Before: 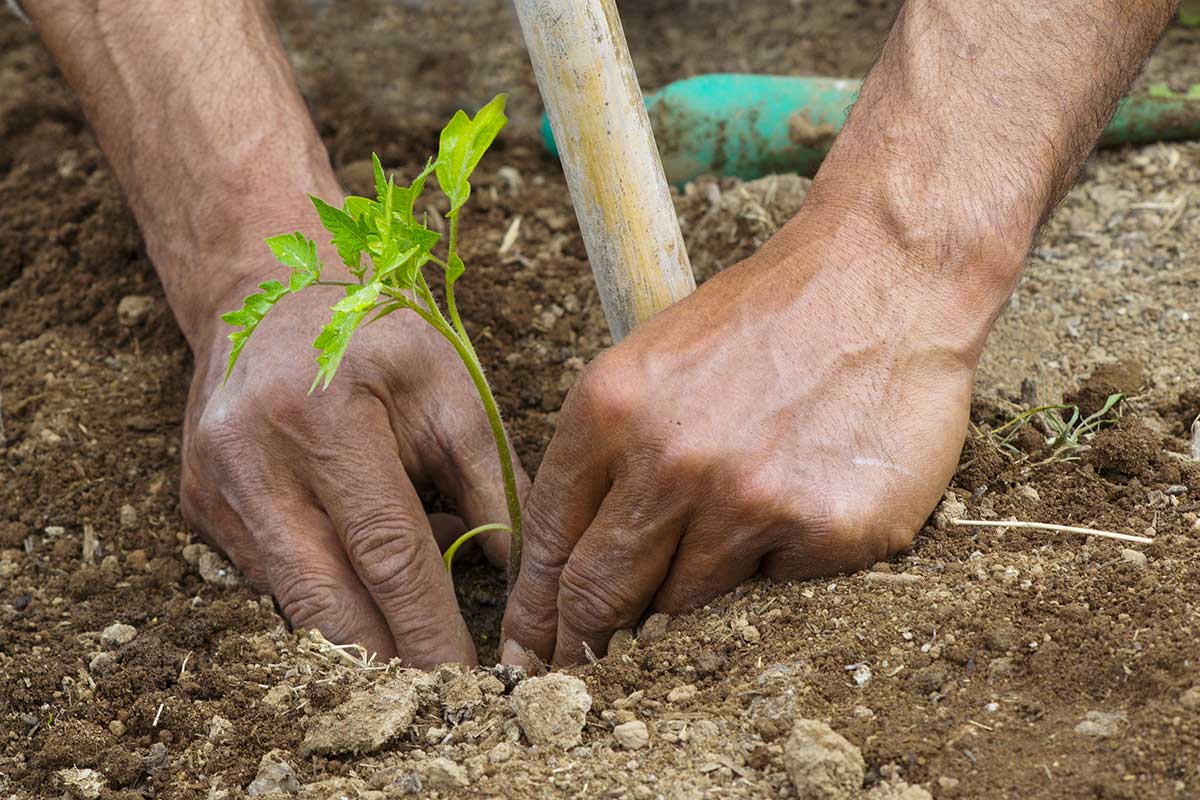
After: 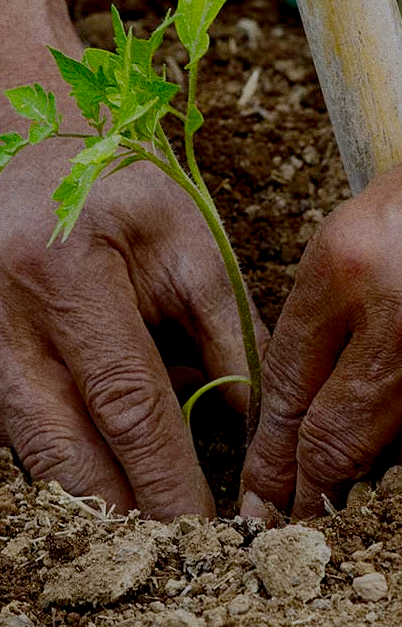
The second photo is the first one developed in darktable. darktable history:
grain: coarseness 0.47 ISO
filmic rgb: black relative exposure -4.42 EV, white relative exposure 6.58 EV, hardness 1.85, contrast 0.5
crop and rotate: left 21.77%, top 18.528%, right 44.676%, bottom 2.997%
exposure: black level correction 0.01, exposure 0.011 EV, compensate highlight preservation false
contrast brightness saturation: contrast 0.24, brightness -0.24, saturation 0.14
sharpen: amount 0.2
white balance: red 1.004, blue 1.024
